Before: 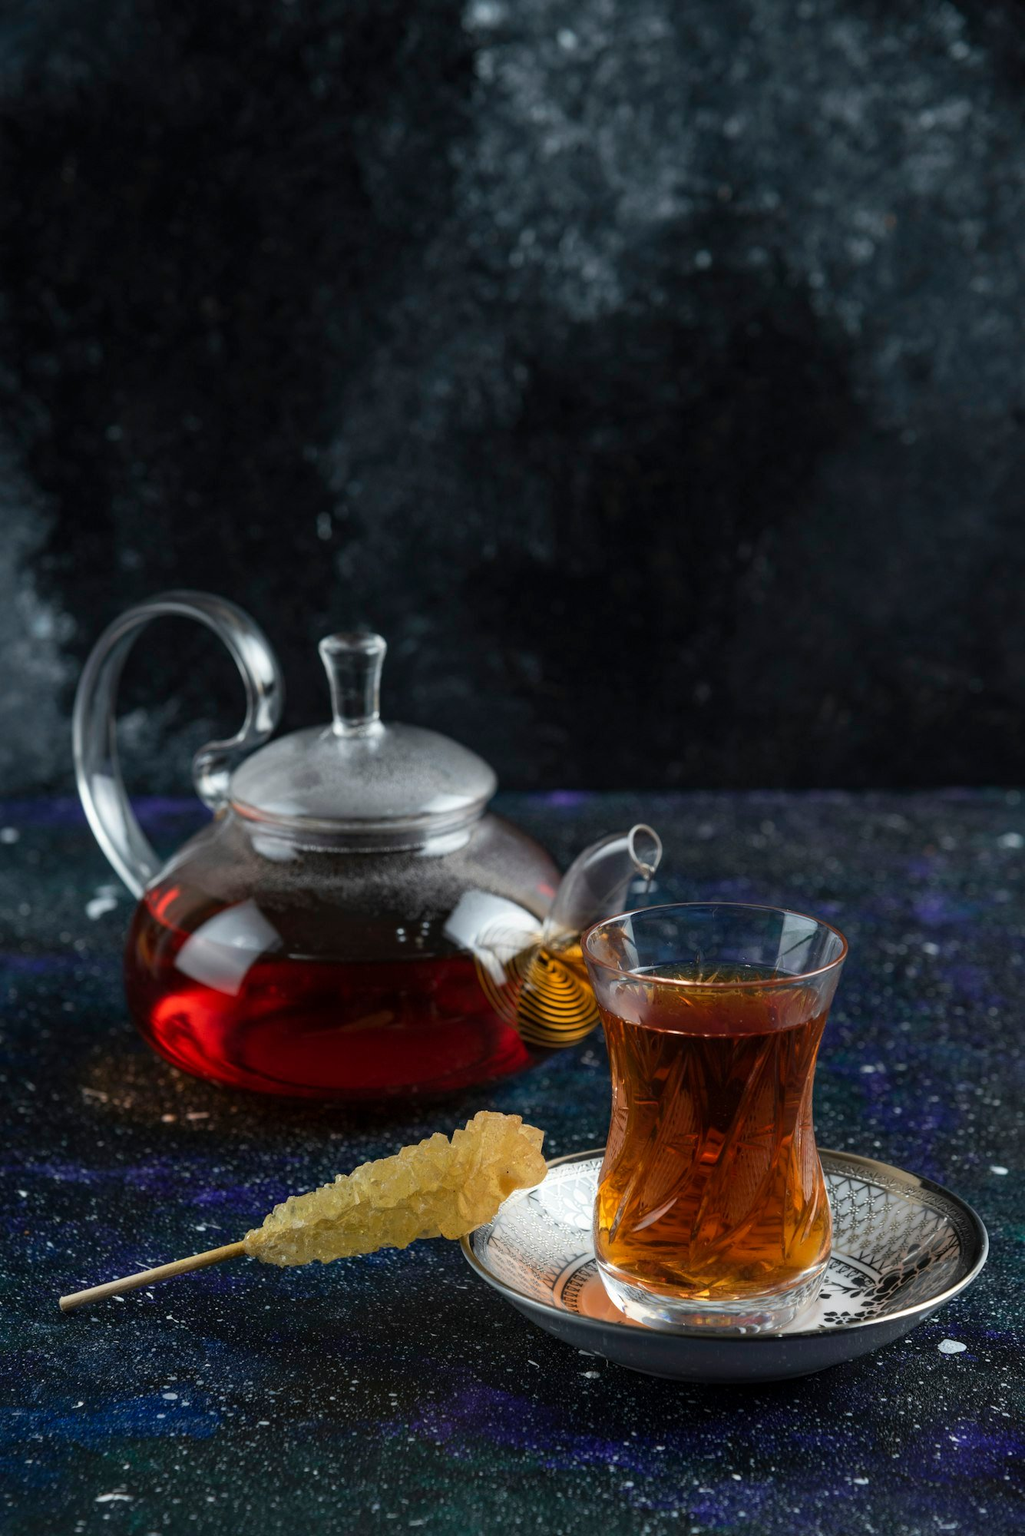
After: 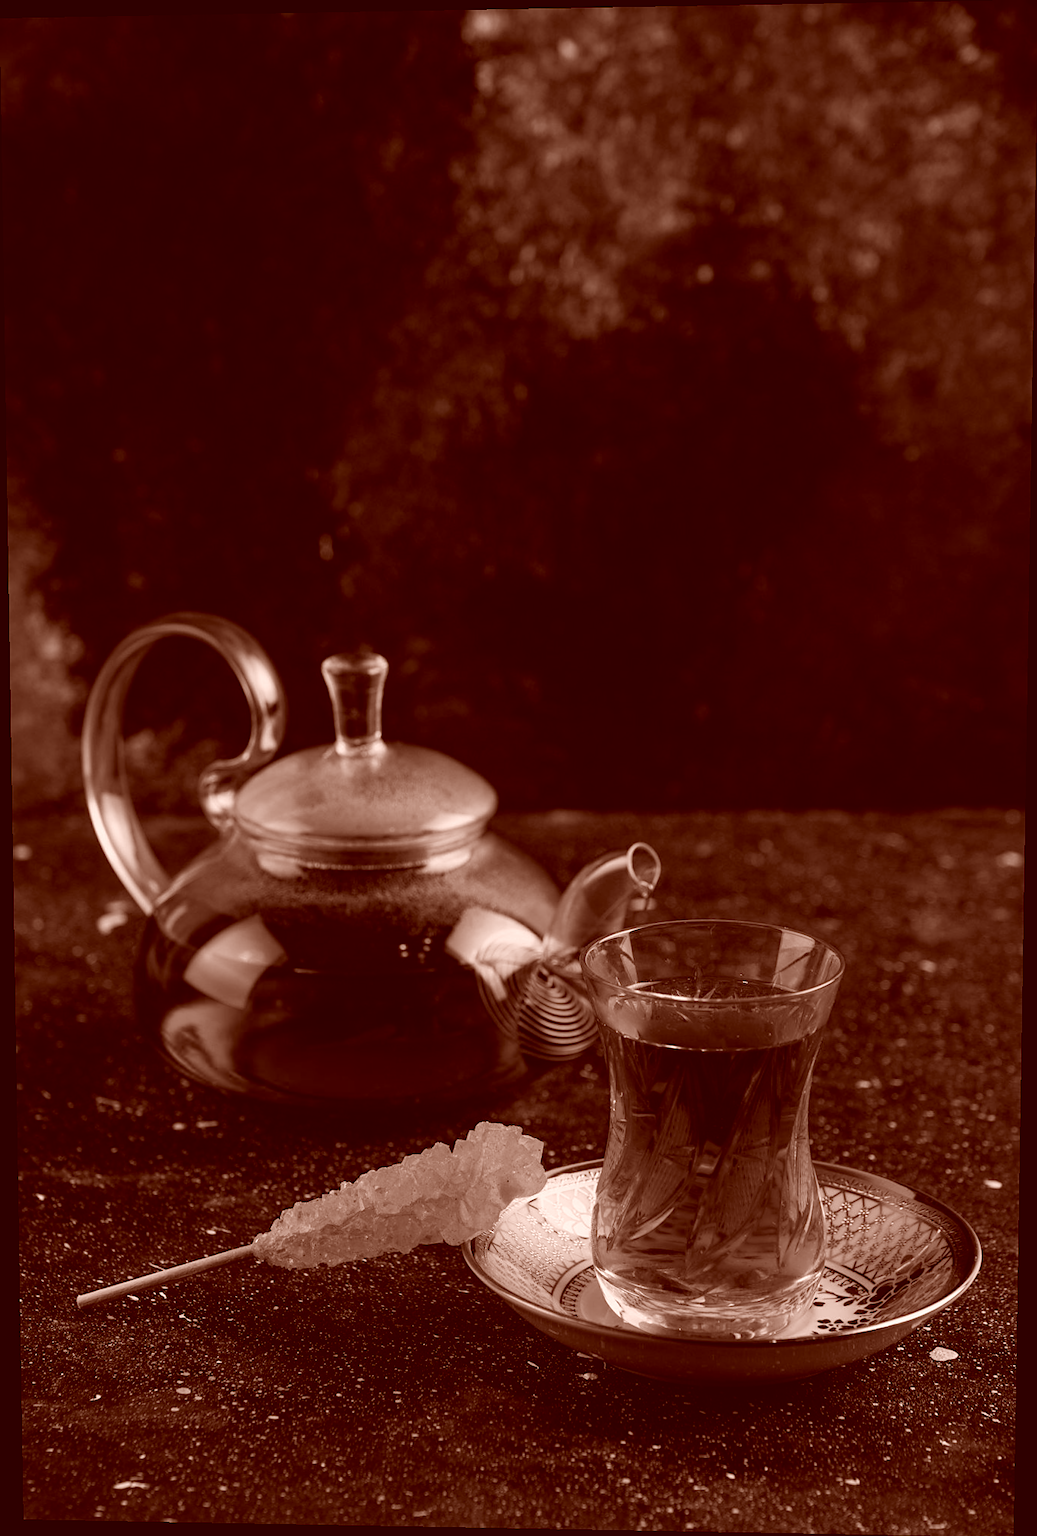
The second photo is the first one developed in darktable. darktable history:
sharpen: radius 1.864, amount 0.398, threshold 1.271
color correction: highlights a* 9.03, highlights b* 8.71, shadows a* 40, shadows b* 40, saturation 0.8
rotate and perspective: lens shift (vertical) 0.048, lens shift (horizontal) -0.024, automatic cropping off
color calibration: output gray [0.267, 0.423, 0.261, 0], illuminant same as pipeline (D50), adaptation none (bypass)
